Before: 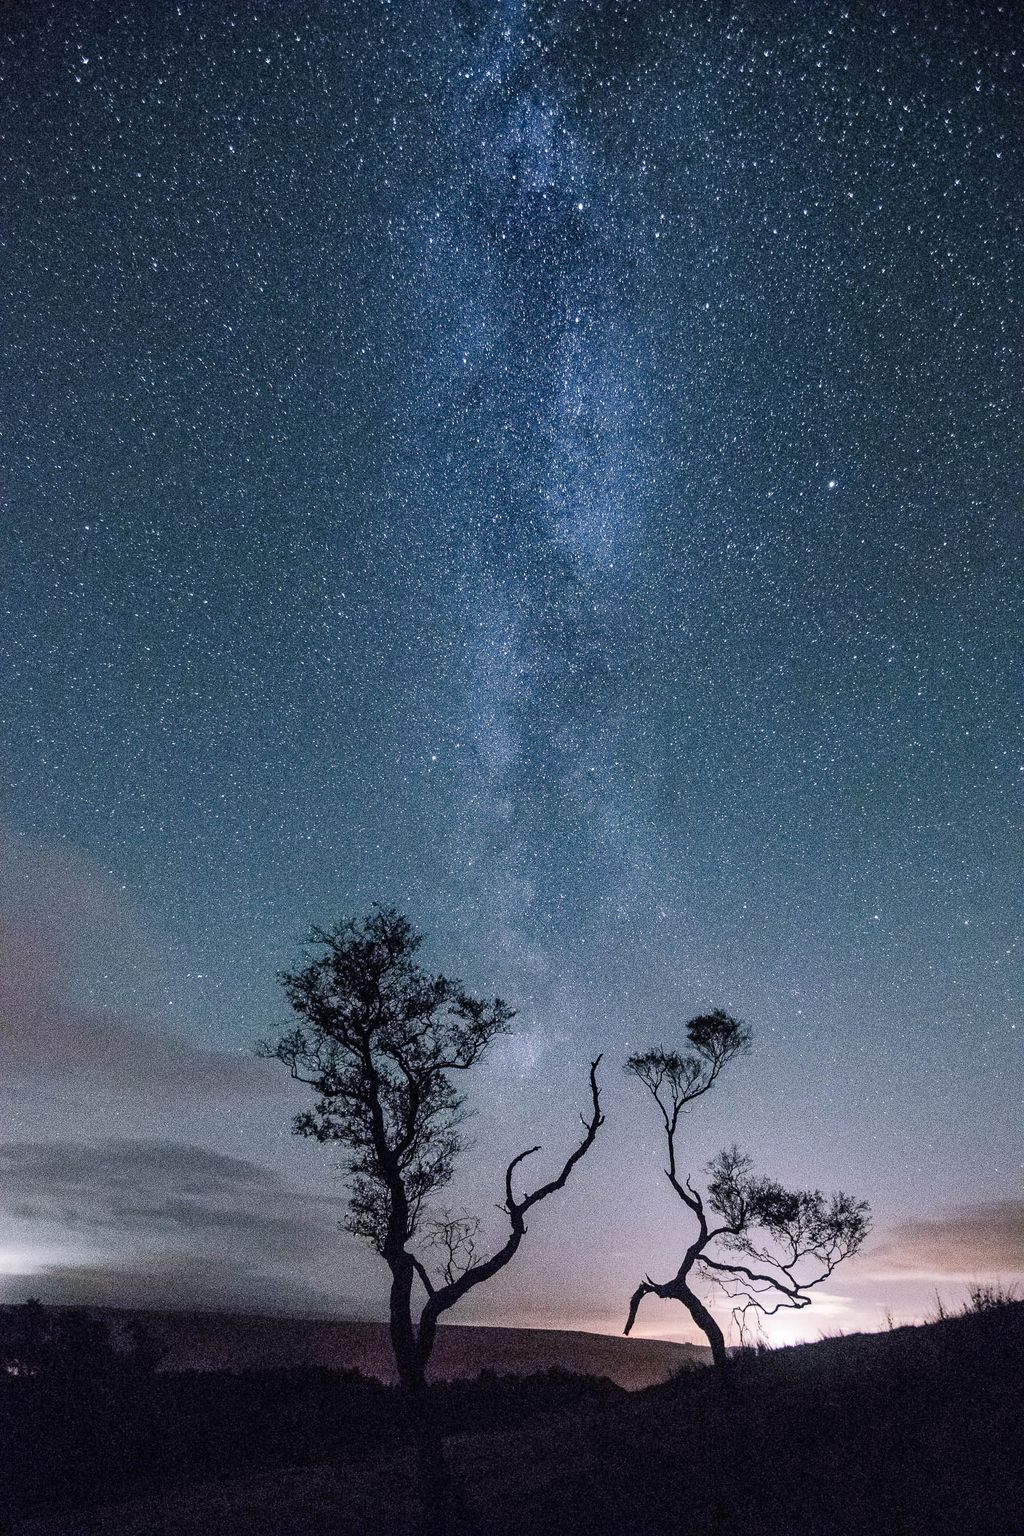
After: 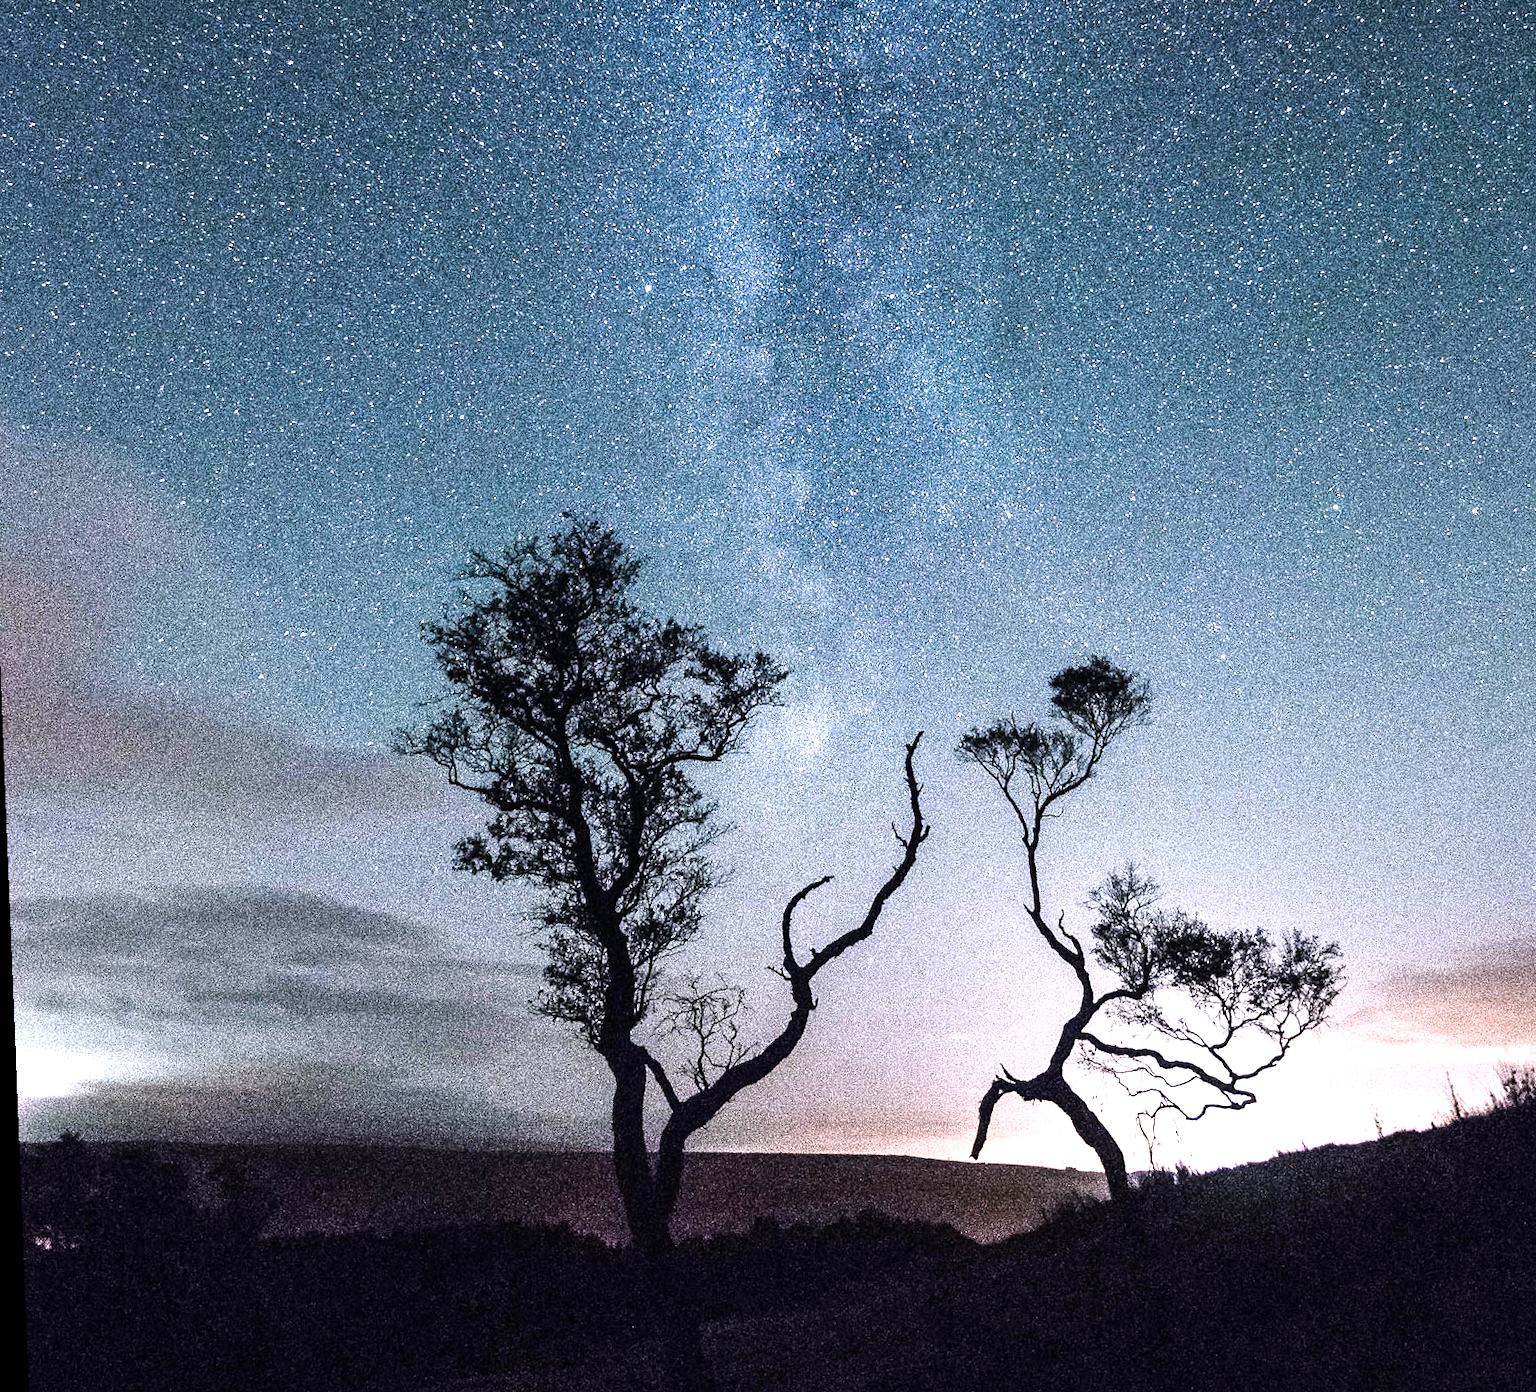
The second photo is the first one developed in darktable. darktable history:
crop and rotate: top 36.435%
exposure: black level correction 0, exposure 0.5 EV, compensate highlight preservation false
rotate and perspective: rotation -2.12°, lens shift (vertical) 0.009, lens shift (horizontal) -0.008, automatic cropping original format, crop left 0.036, crop right 0.964, crop top 0.05, crop bottom 0.959
tone equalizer: -8 EV -0.75 EV, -7 EV -0.7 EV, -6 EV -0.6 EV, -5 EV -0.4 EV, -3 EV 0.4 EV, -2 EV 0.6 EV, -1 EV 0.7 EV, +0 EV 0.75 EV, edges refinement/feathering 500, mask exposure compensation -1.57 EV, preserve details no
